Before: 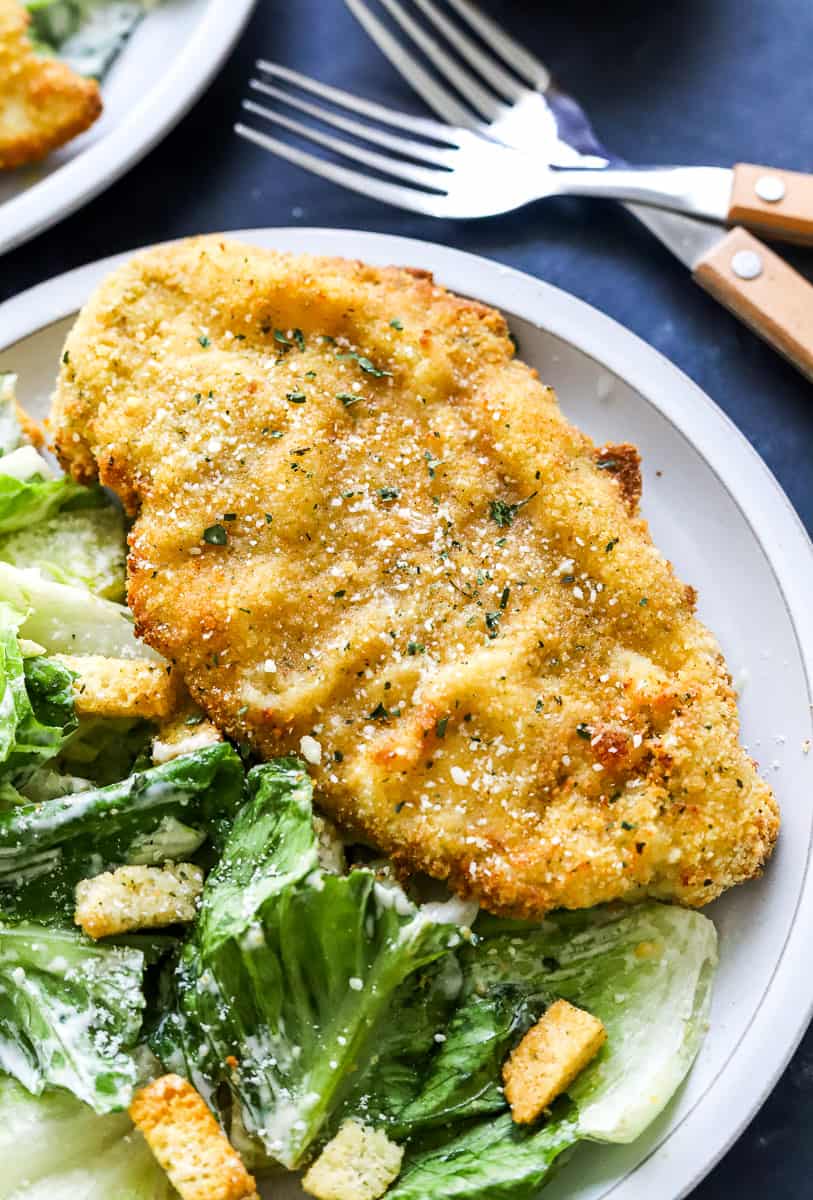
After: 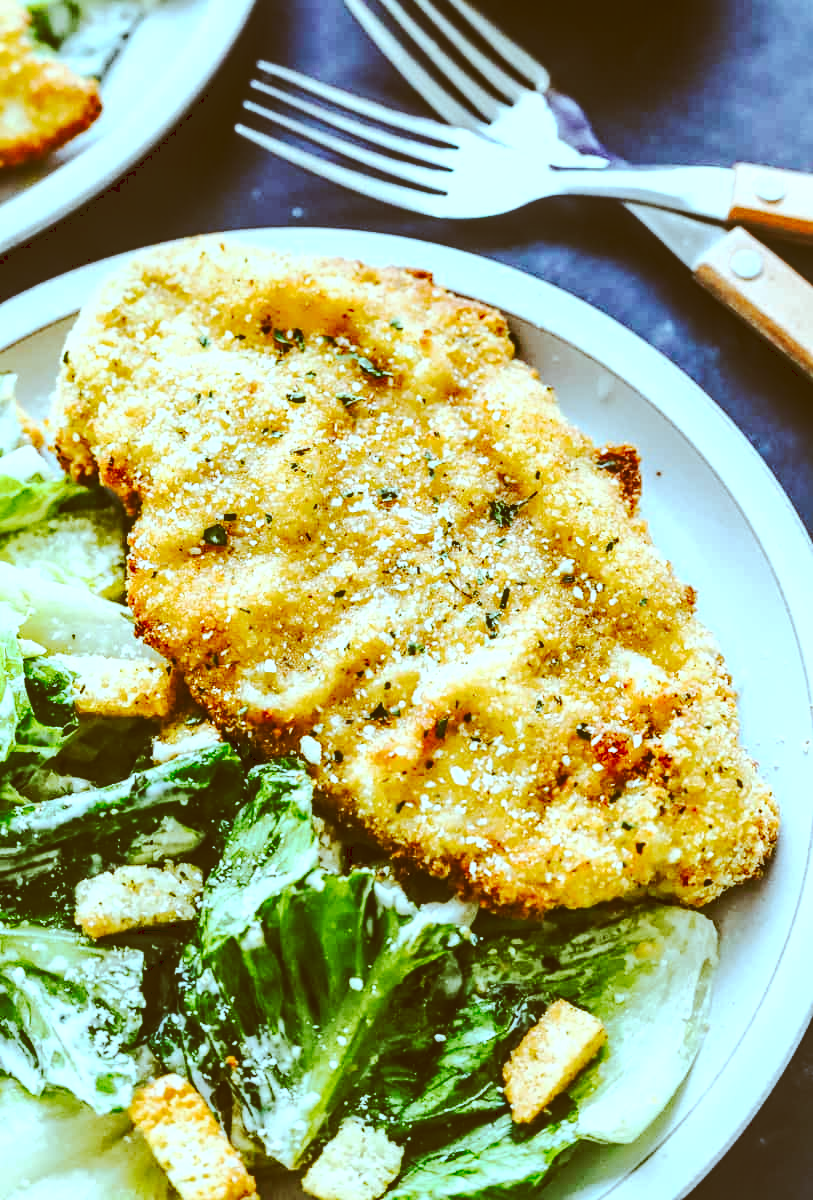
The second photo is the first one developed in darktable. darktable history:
color correction: highlights a* -14.62, highlights b* -16.22, shadows a* 10.12, shadows b* 29.4
tone equalizer: -8 EV -0.417 EV, -7 EV -0.389 EV, -6 EV -0.333 EV, -5 EV -0.222 EV, -3 EV 0.222 EV, -2 EV 0.333 EV, -1 EV 0.389 EV, +0 EV 0.417 EV, edges refinement/feathering 500, mask exposure compensation -1.57 EV, preserve details no
local contrast: on, module defaults
tone curve: curves: ch0 [(0, 0) (0.003, 0.108) (0.011, 0.112) (0.025, 0.117) (0.044, 0.126) (0.069, 0.133) (0.1, 0.146) (0.136, 0.158) (0.177, 0.178) (0.224, 0.212) (0.277, 0.256) (0.335, 0.331) (0.399, 0.423) (0.468, 0.538) (0.543, 0.641) (0.623, 0.721) (0.709, 0.792) (0.801, 0.845) (0.898, 0.917) (1, 1)], preserve colors none
